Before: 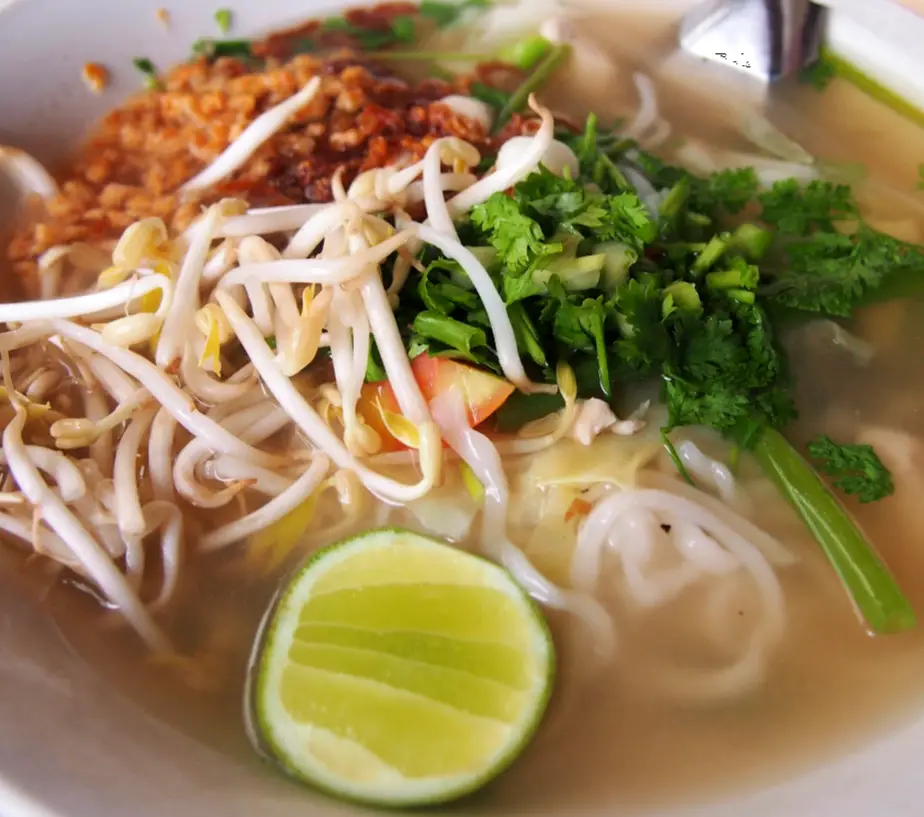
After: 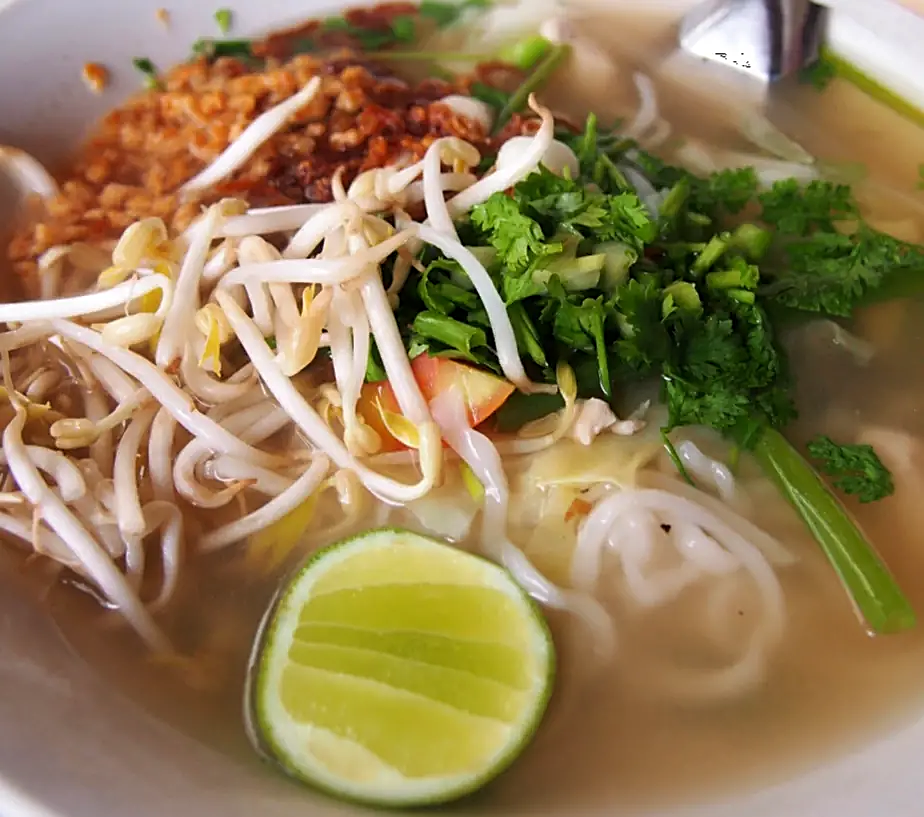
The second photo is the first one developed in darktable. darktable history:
sharpen: on, module defaults
base curve: curves: ch0 [(0, 0) (0.303, 0.277) (1, 1)]
